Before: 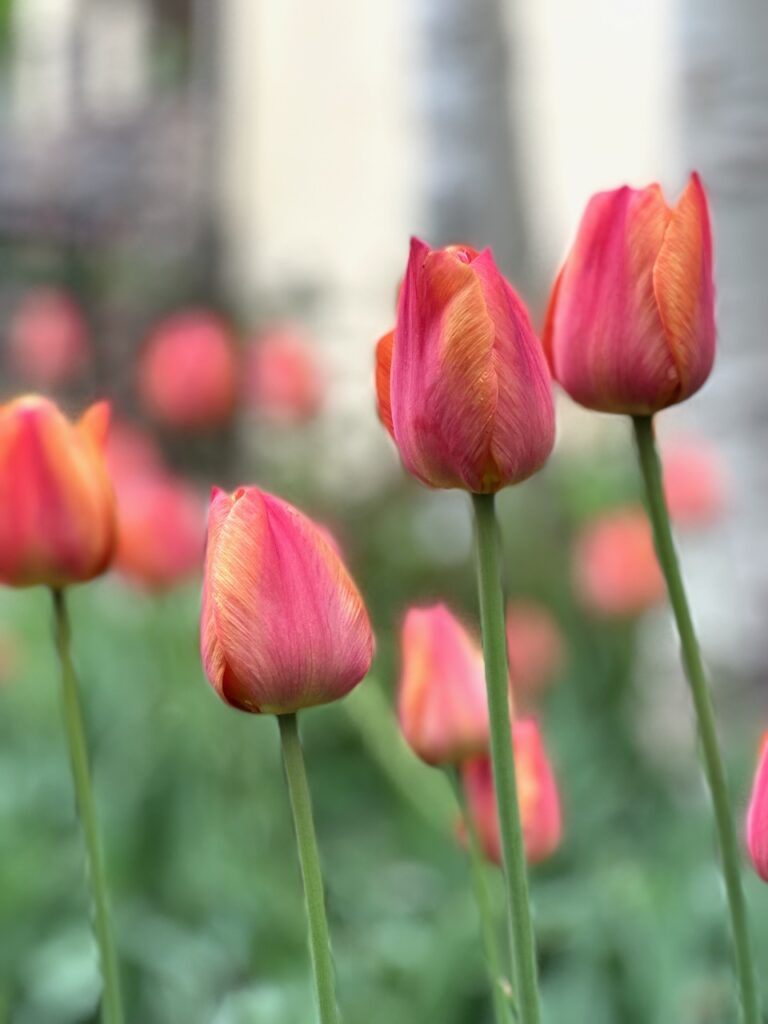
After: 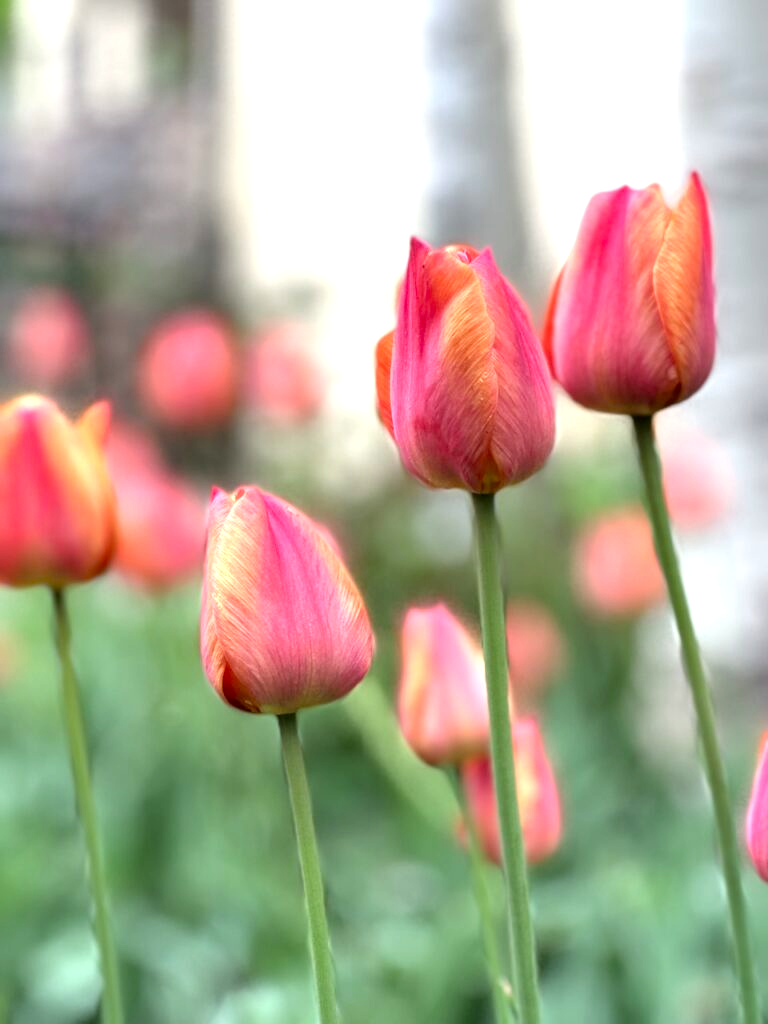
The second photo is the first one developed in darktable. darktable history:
tone equalizer: -8 EV -0.776 EV, -7 EV -0.717 EV, -6 EV -0.599 EV, -5 EV -0.383 EV, -3 EV 0.388 EV, -2 EV 0.6 EV, -1 EV 0.684 EV, +0 EV 0.729 EV
